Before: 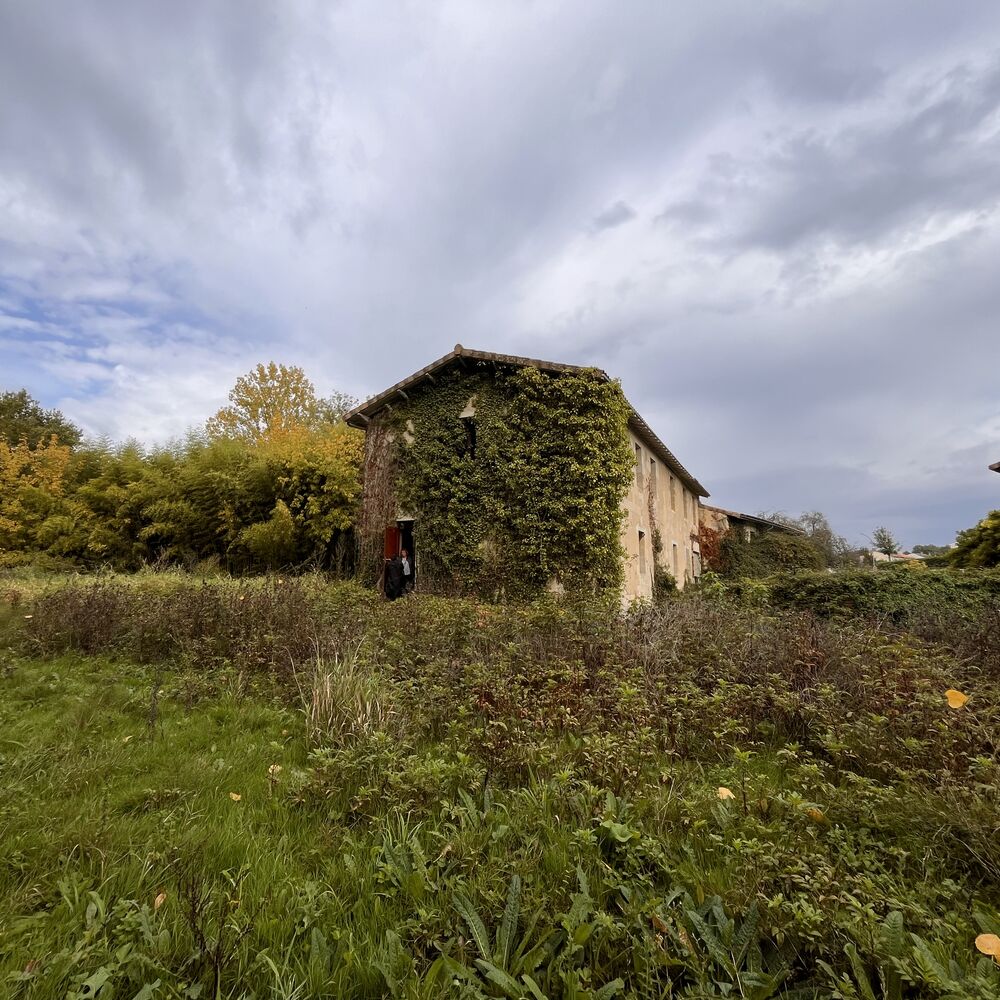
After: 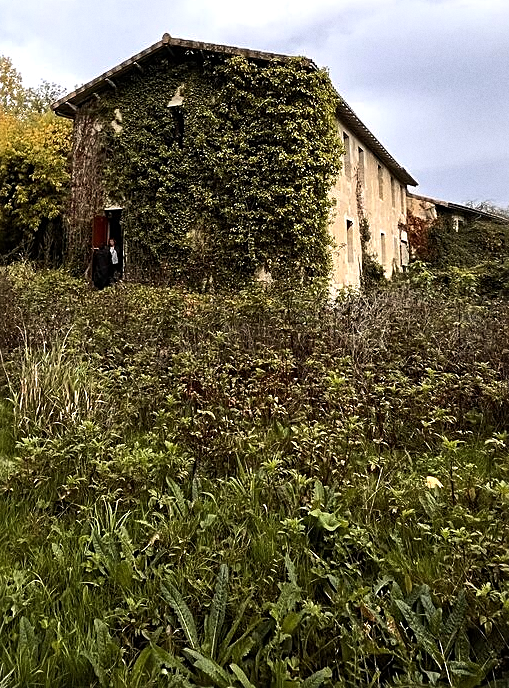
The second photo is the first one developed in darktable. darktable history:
exposure: exposure 0.02 EV, compensate highlight preservation false
grain: coarseness 0.09 ISO
sharpen: on, module defaults
crop and rotate: left 29.237%, top 31.152%, right 19.807%
tone equalizer: -8 EV -0.75 EV, -7 EV -0.7 EV, -6 EV -0.6 EV, -5 EV -0.4 EV, -3 EV 0.4 EV, -2 EV 0.6 EV, -1 EV 0.7 EV, +0 EV 0.75 EV, edges refinement/feathering 500, mask exposure compensation -1.57 EV, preserve details no
